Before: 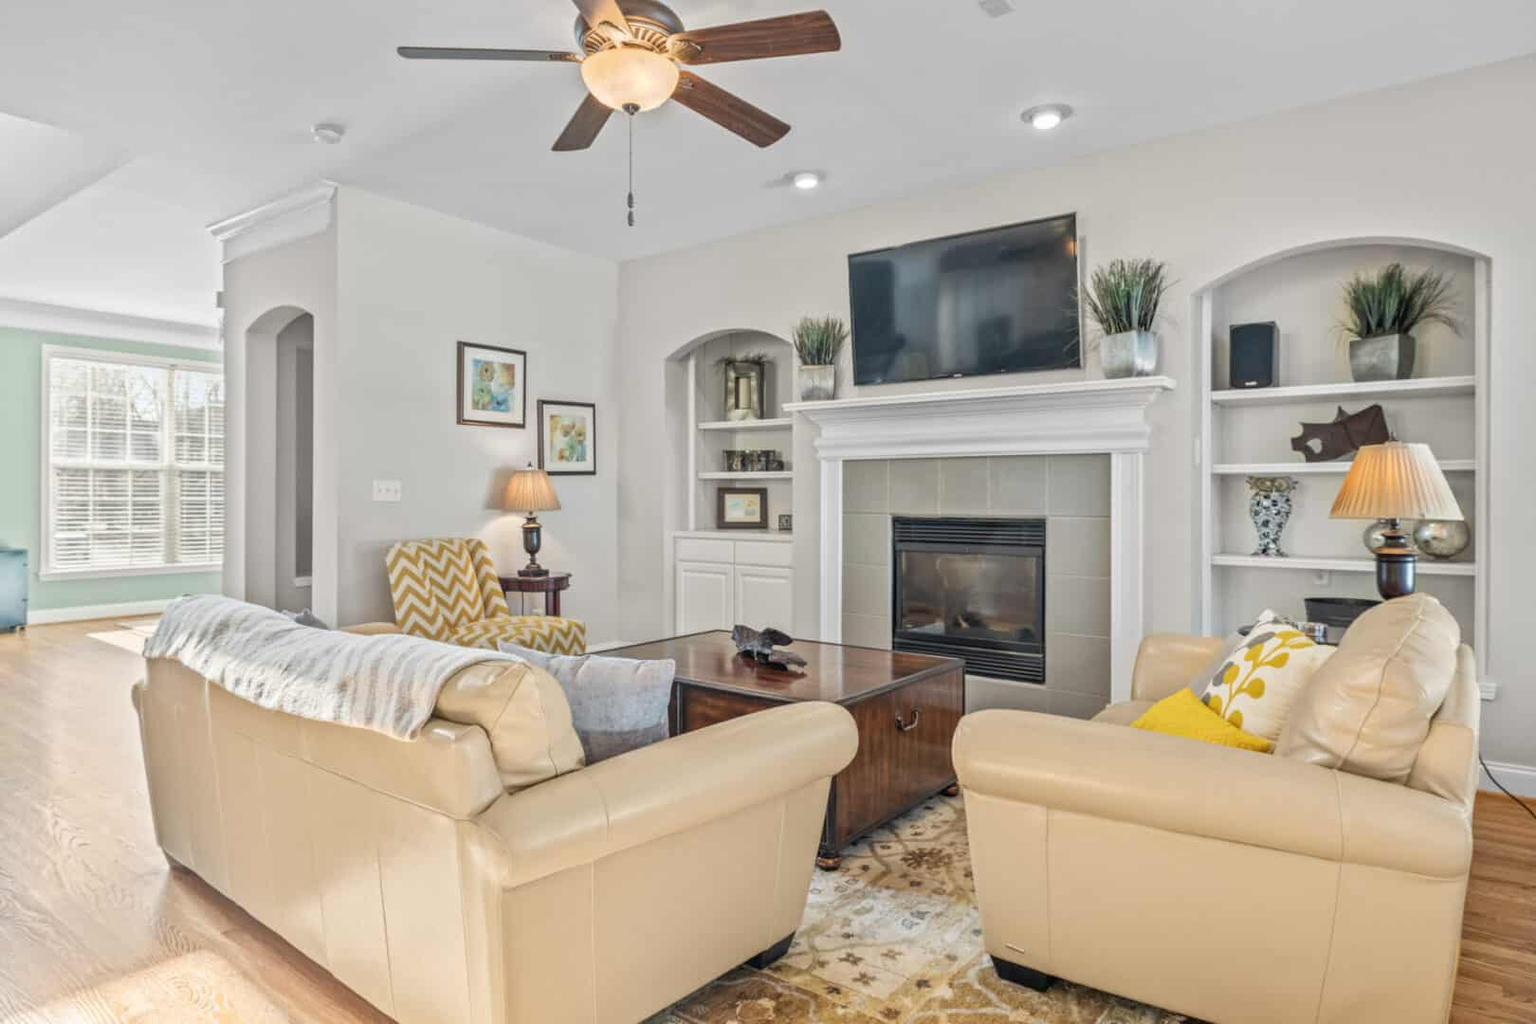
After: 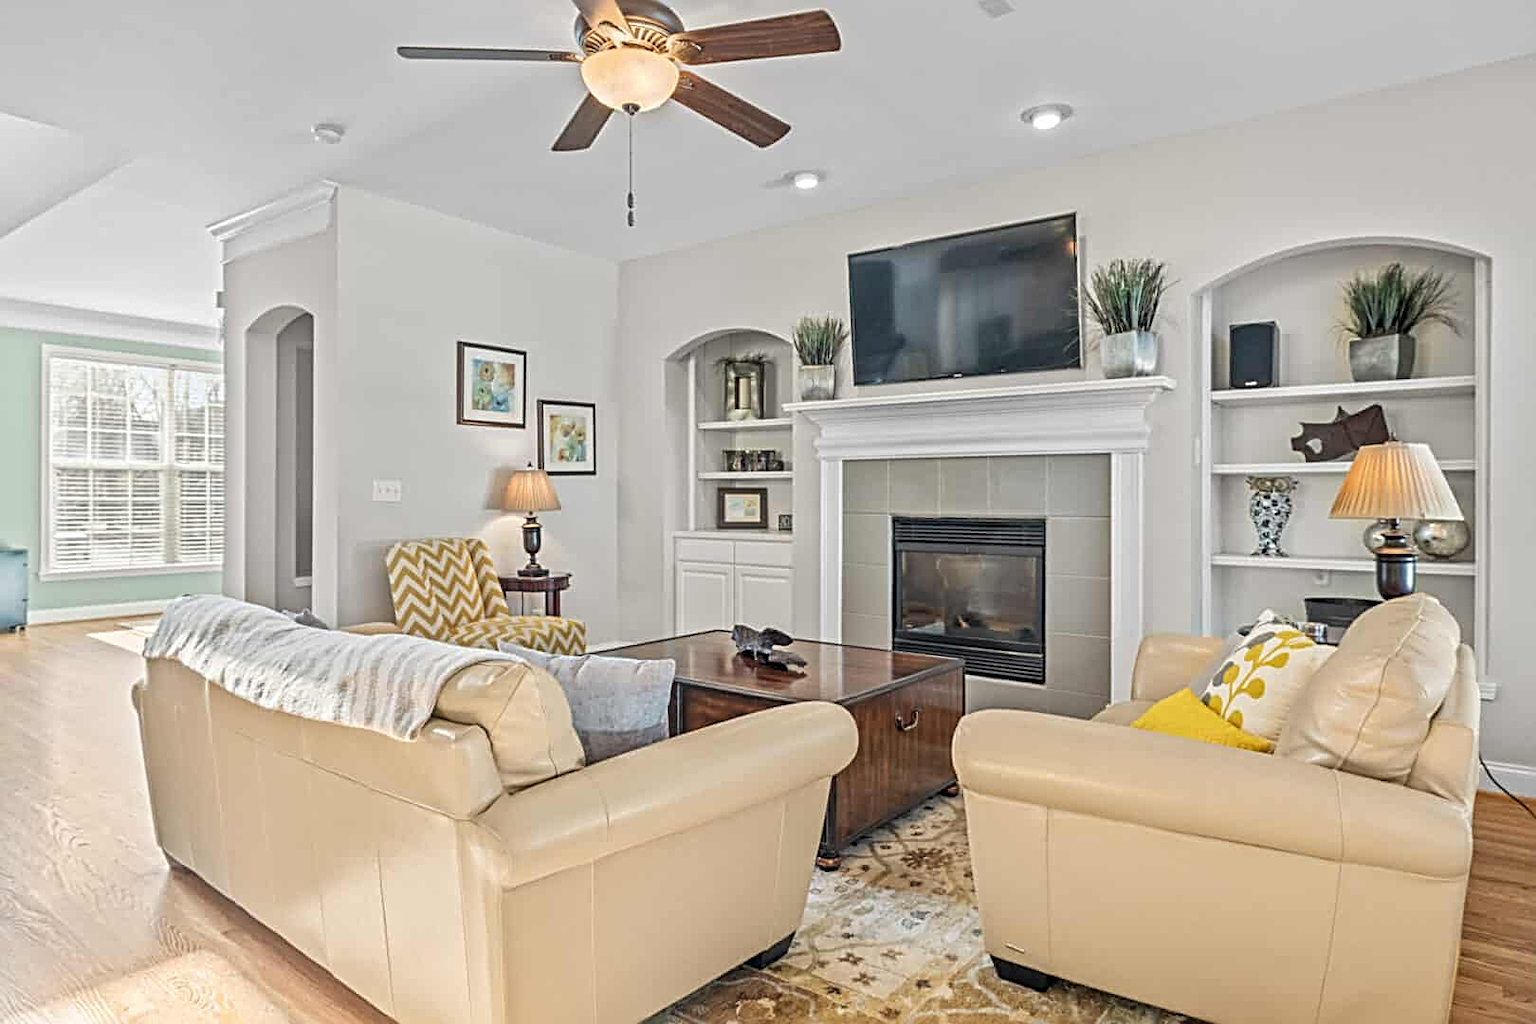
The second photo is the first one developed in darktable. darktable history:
exposure: exposure 0.02 EV, compensate highlight preservation false
sharpen: radius 3.025, amount 0.757
